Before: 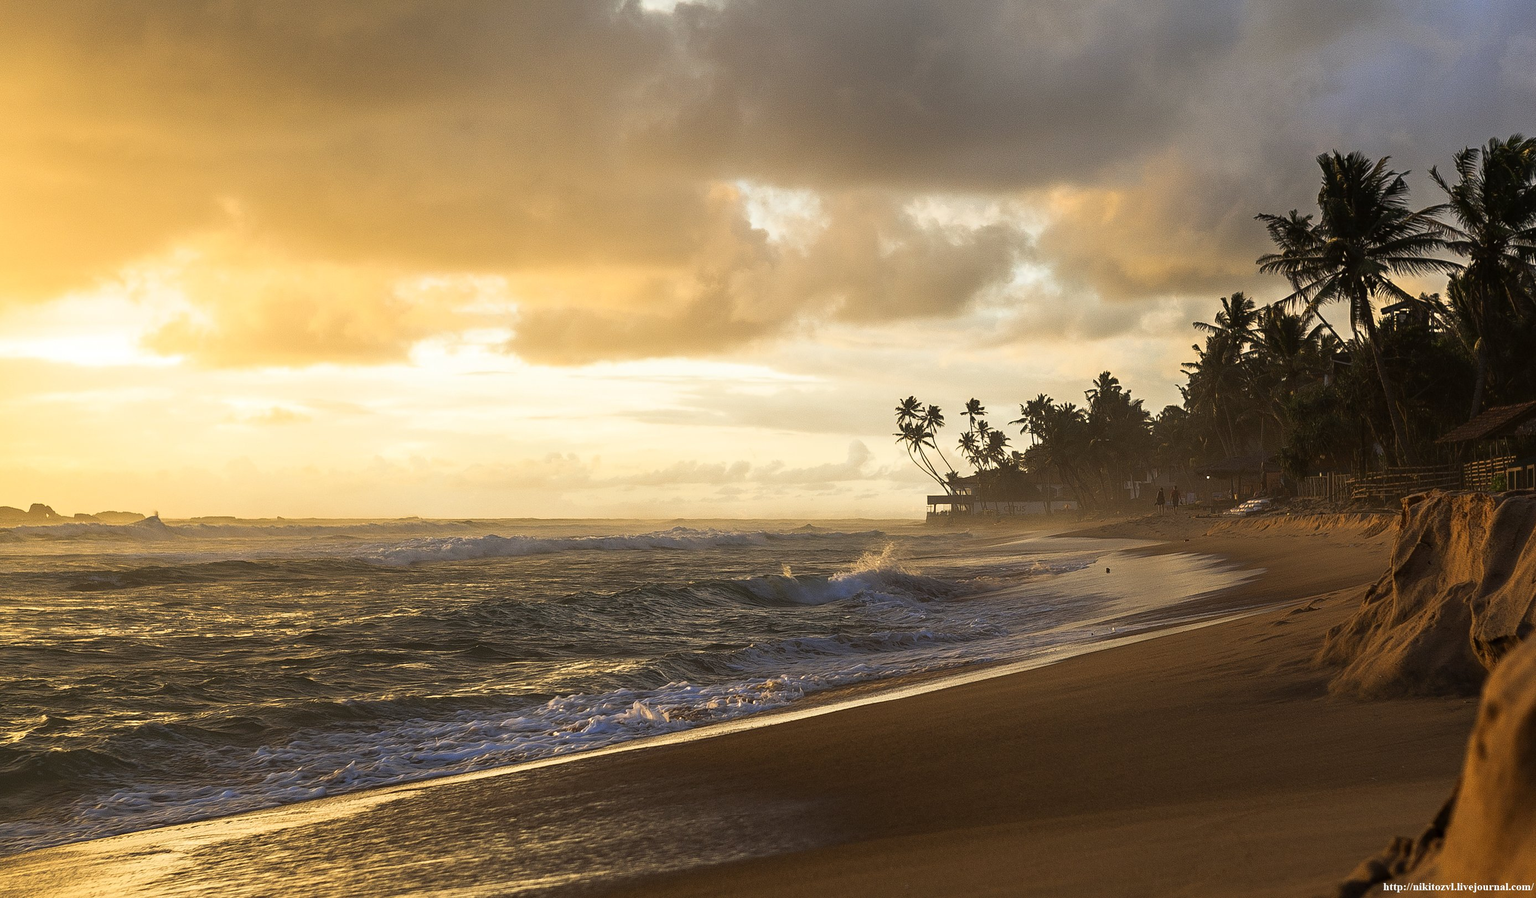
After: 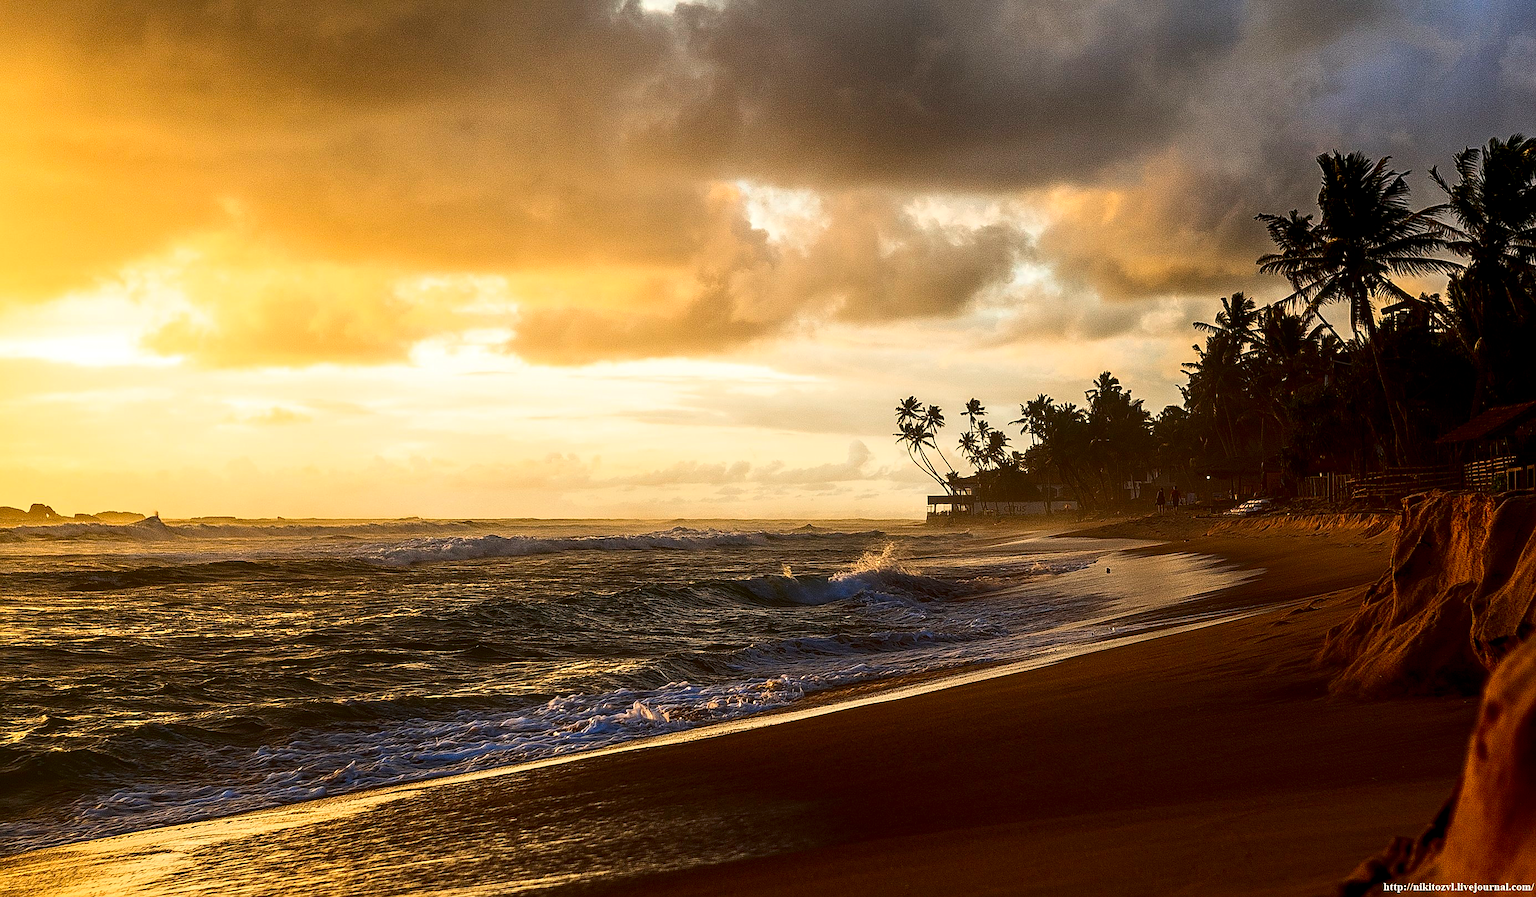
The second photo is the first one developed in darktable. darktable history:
contrast brightness saturation: contrast 0.217, brightness -0.183, saturation 0.244
sharpen: on, module defaults
local contrast: on, module defaults
color correction: highlights b* -0.014
